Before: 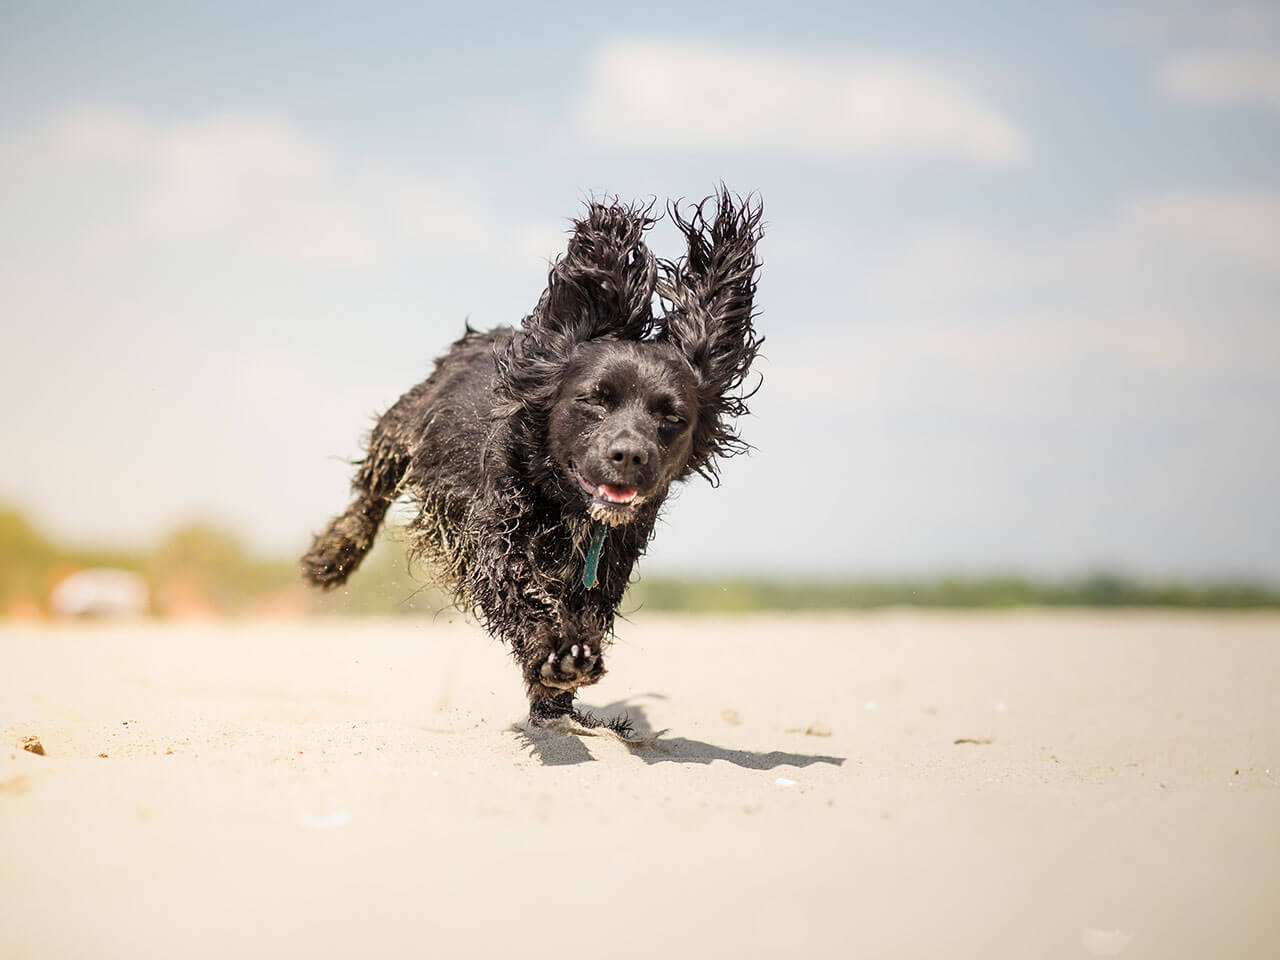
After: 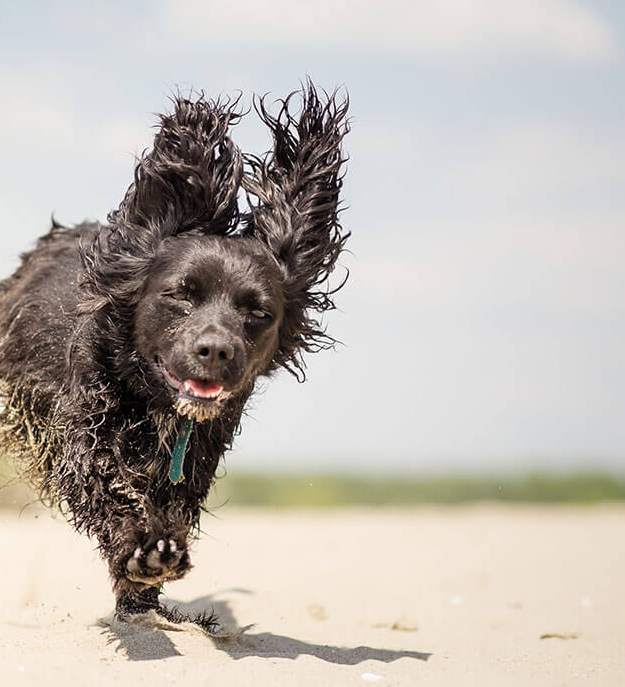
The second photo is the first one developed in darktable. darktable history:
crop: left 32.369%, top 10.995%, right 18.763%, bottom 17.44%
